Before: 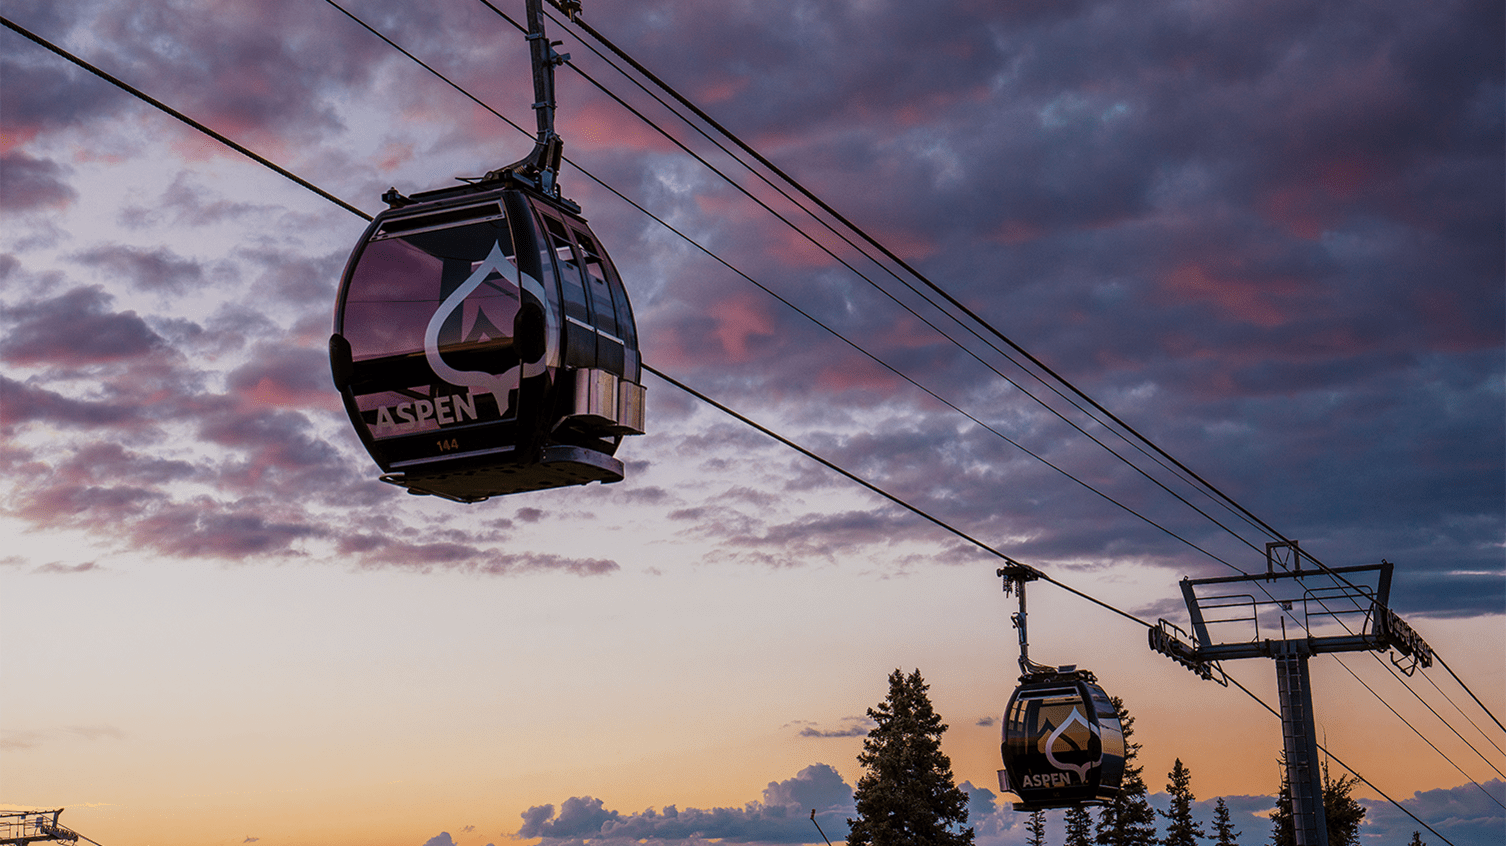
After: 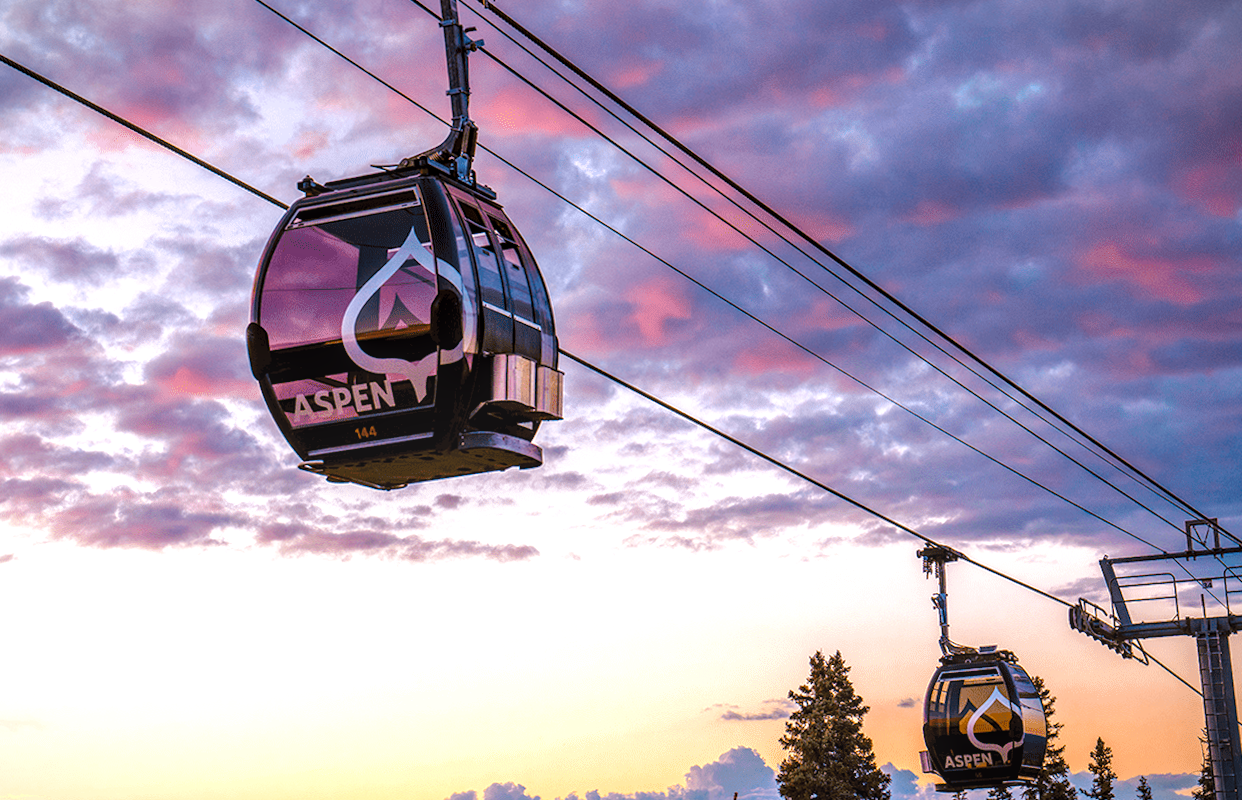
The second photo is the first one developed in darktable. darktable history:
exposure: exposure 1 EV, compensate highlight preservation false
vignetting: fall-off start 100.37%, brightness -0.185, saturation -0.292, width/height ratio 1.307
crop and rotate: angle 0.656°, left 4.561%, top 0.954%, right 11.293%, bottom 2.541%
color balance rgb: perceptual saturation grading › global saturation 27.518%, perceptual saturation grading › highlights -24.762%, perceptual saturation grading › shadows 24.96%, perceptual brilliance grading › mid-tones 9.951%, perceptual brilliance grading › shadows 15.484%, global vibrance 15.022%
local contrast: on, module defaults
